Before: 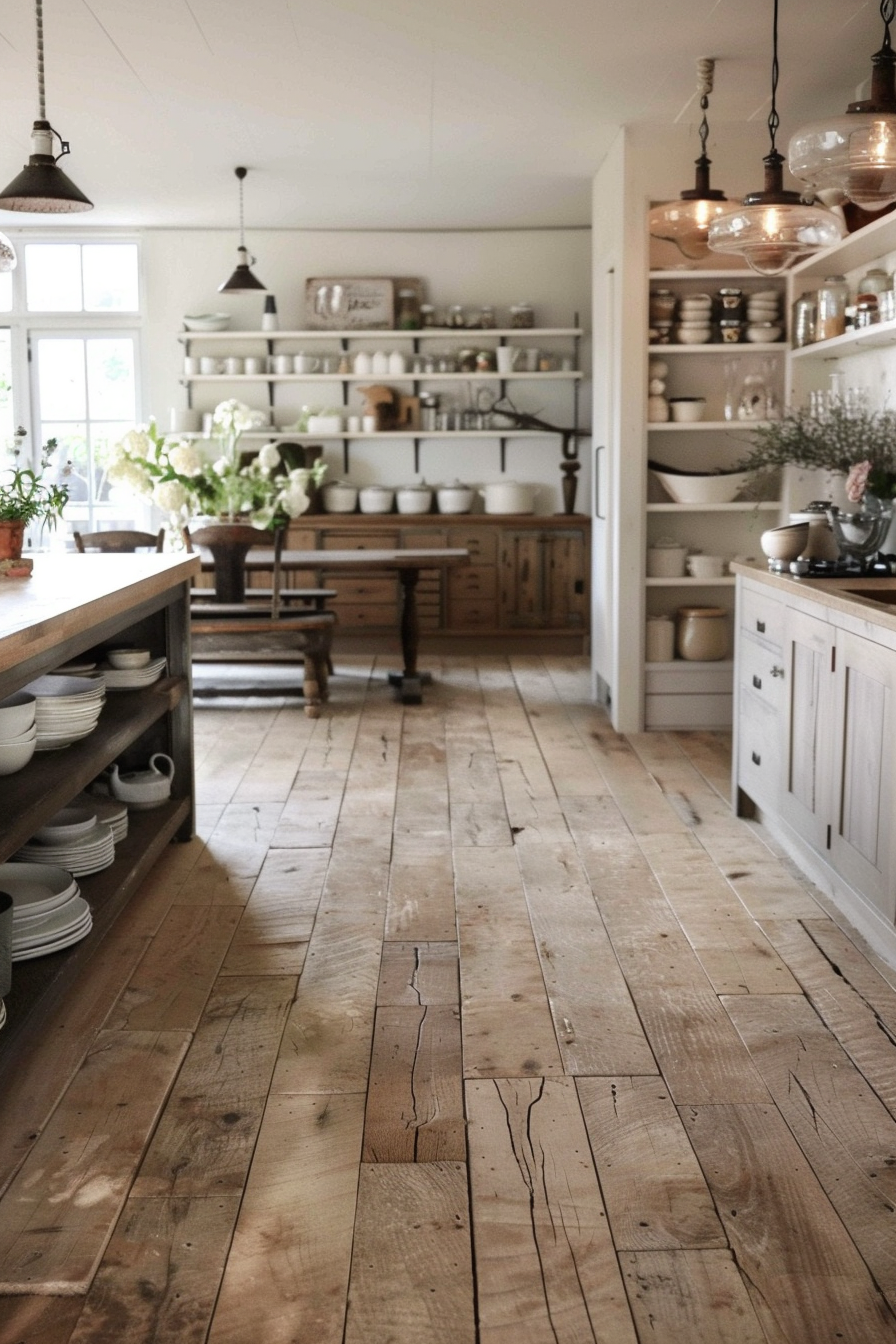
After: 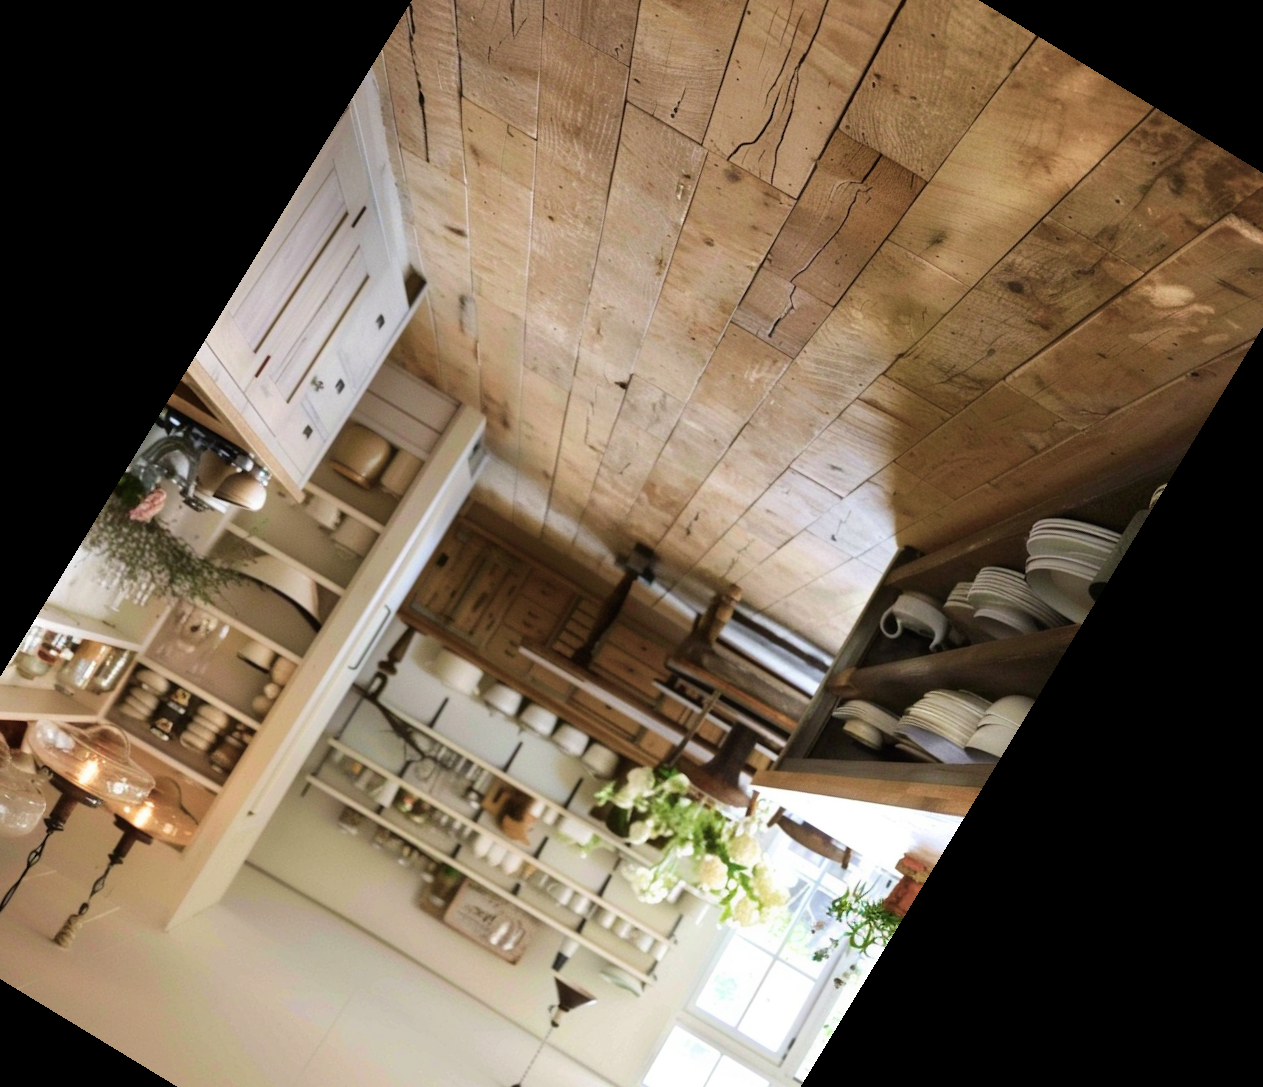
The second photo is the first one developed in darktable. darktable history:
crop and rotate: angle 148.68°, left 9.111%, top 15.603%, right 4.588%, bottom 17.041%
velvia: strength 74%
